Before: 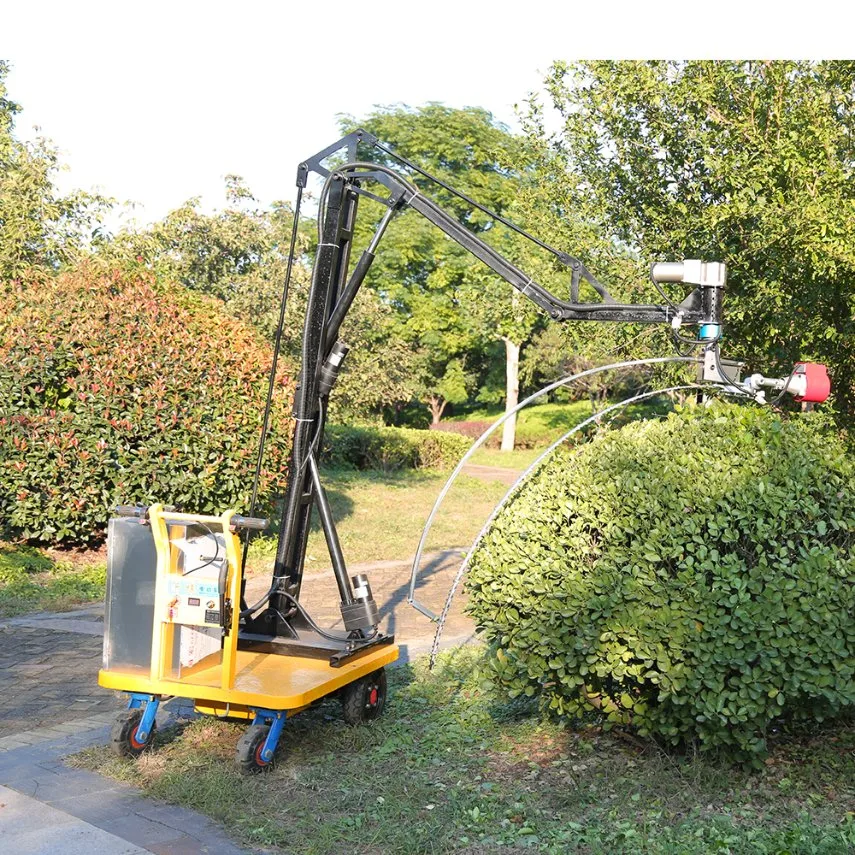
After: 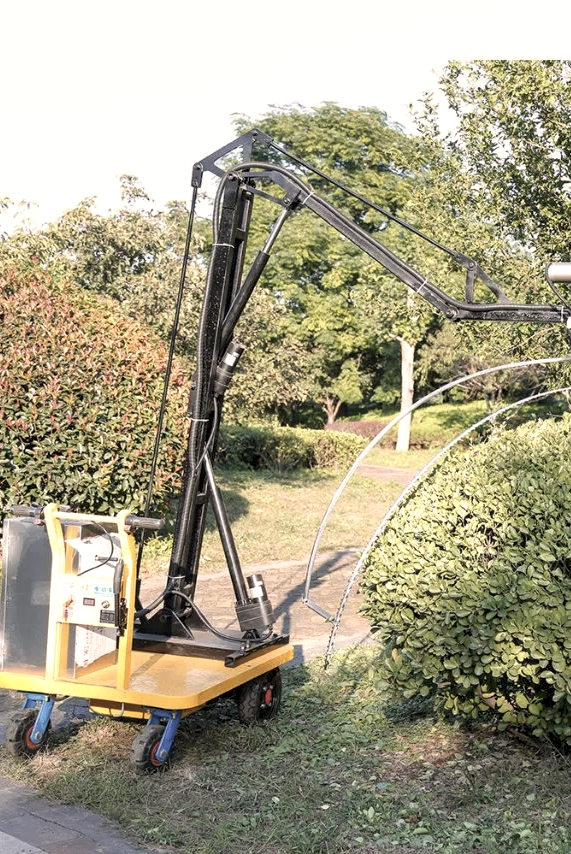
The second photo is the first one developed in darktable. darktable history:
color correction: highlights a* 5.54, highlights b* 5.25, saturation 0.655
crop and rotate: left 12.358%, right 20.852%
local contrast: highlights 83%, shadows 79%
